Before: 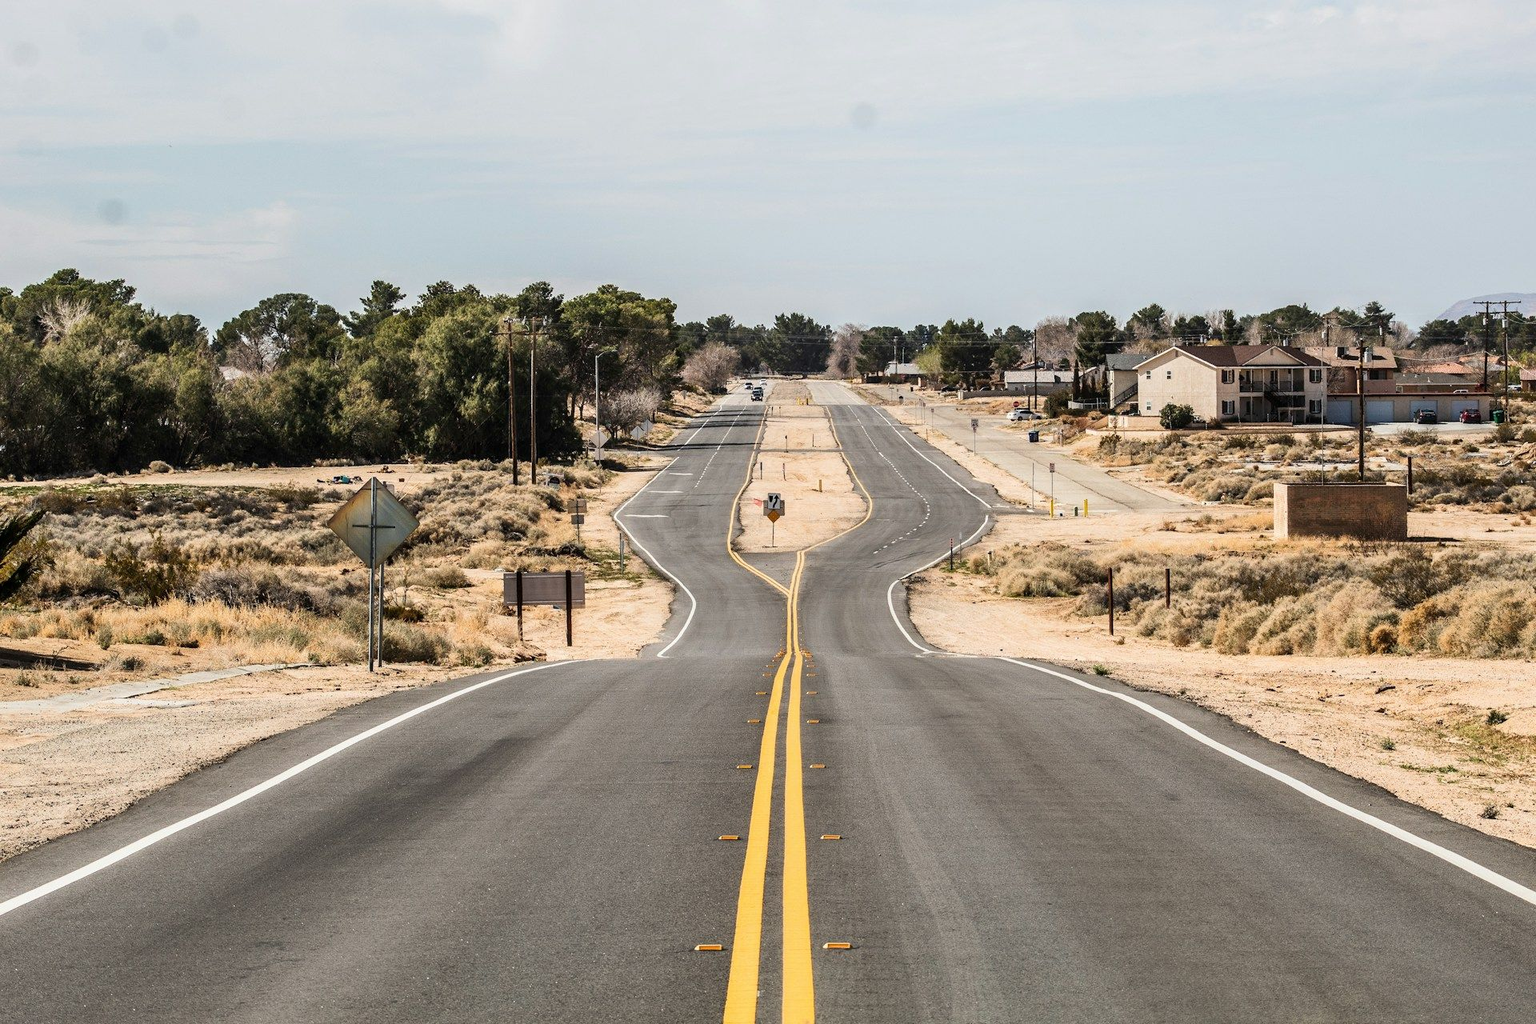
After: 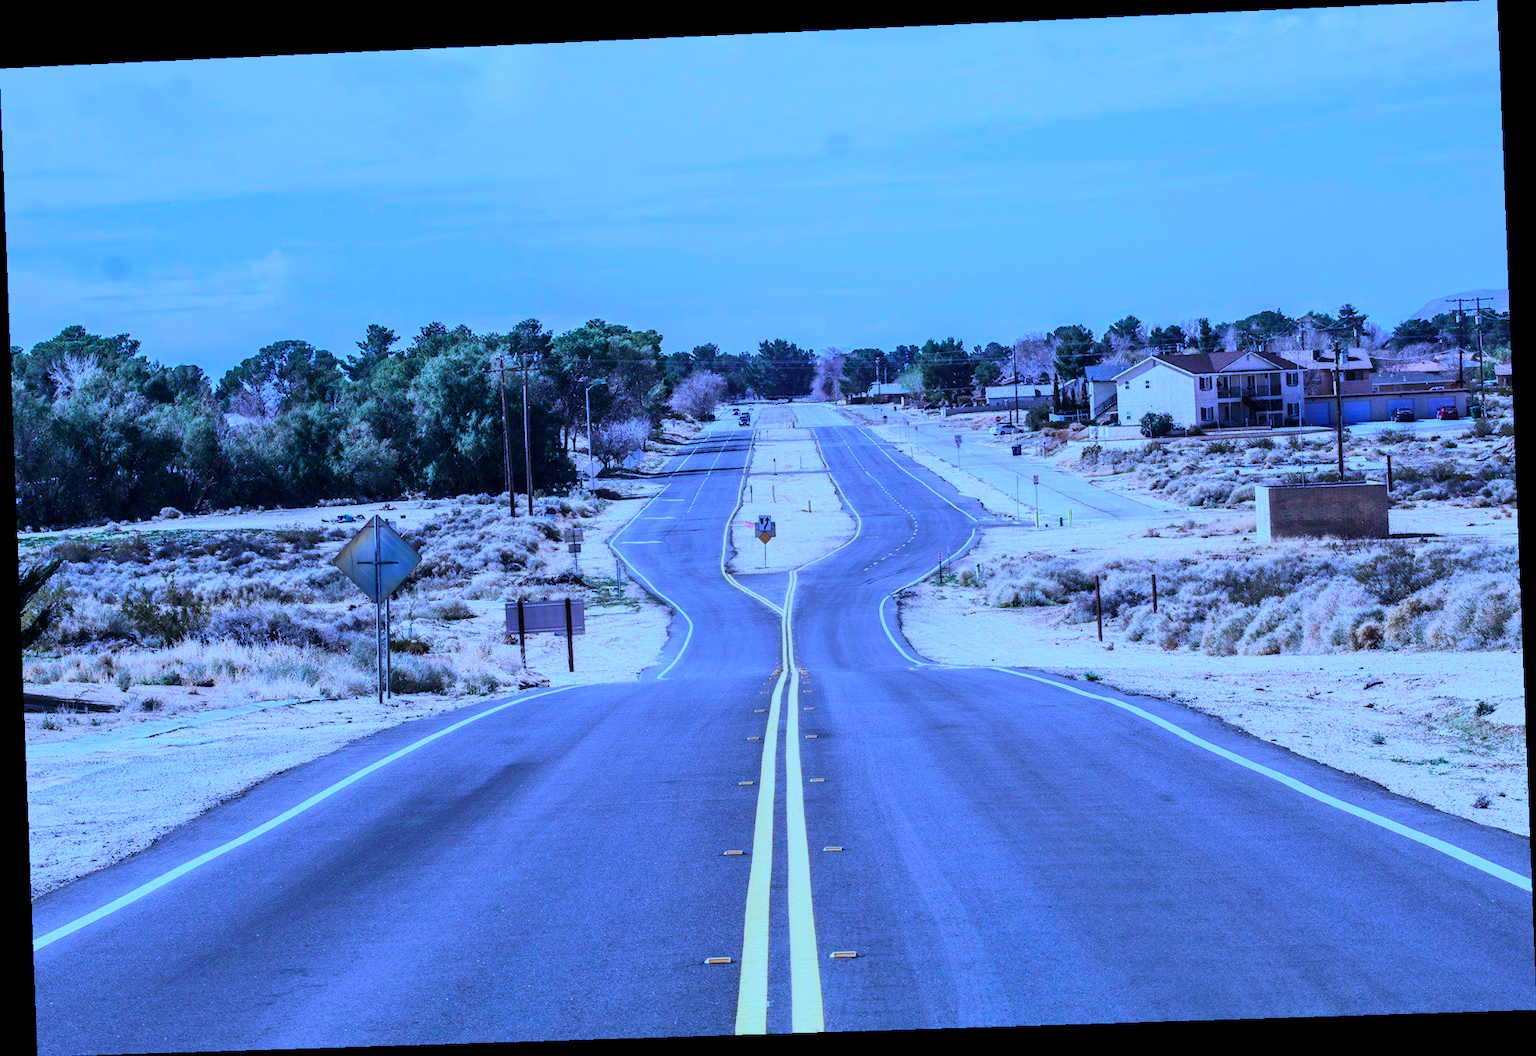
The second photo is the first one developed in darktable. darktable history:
color calibration: output R [0.948, 0.091, -0.04, 0], output G [-0.3, 1.384, -0.085, 0], output B [-0.108, 0.061, 1.08, 0], illuminant as shot in camera, x 0.484, y 0.43, temperature 2405.29 K
rotate and perspective: rotation -2.22°, lens shift (horizontal) -0.022, automatic cropping off
